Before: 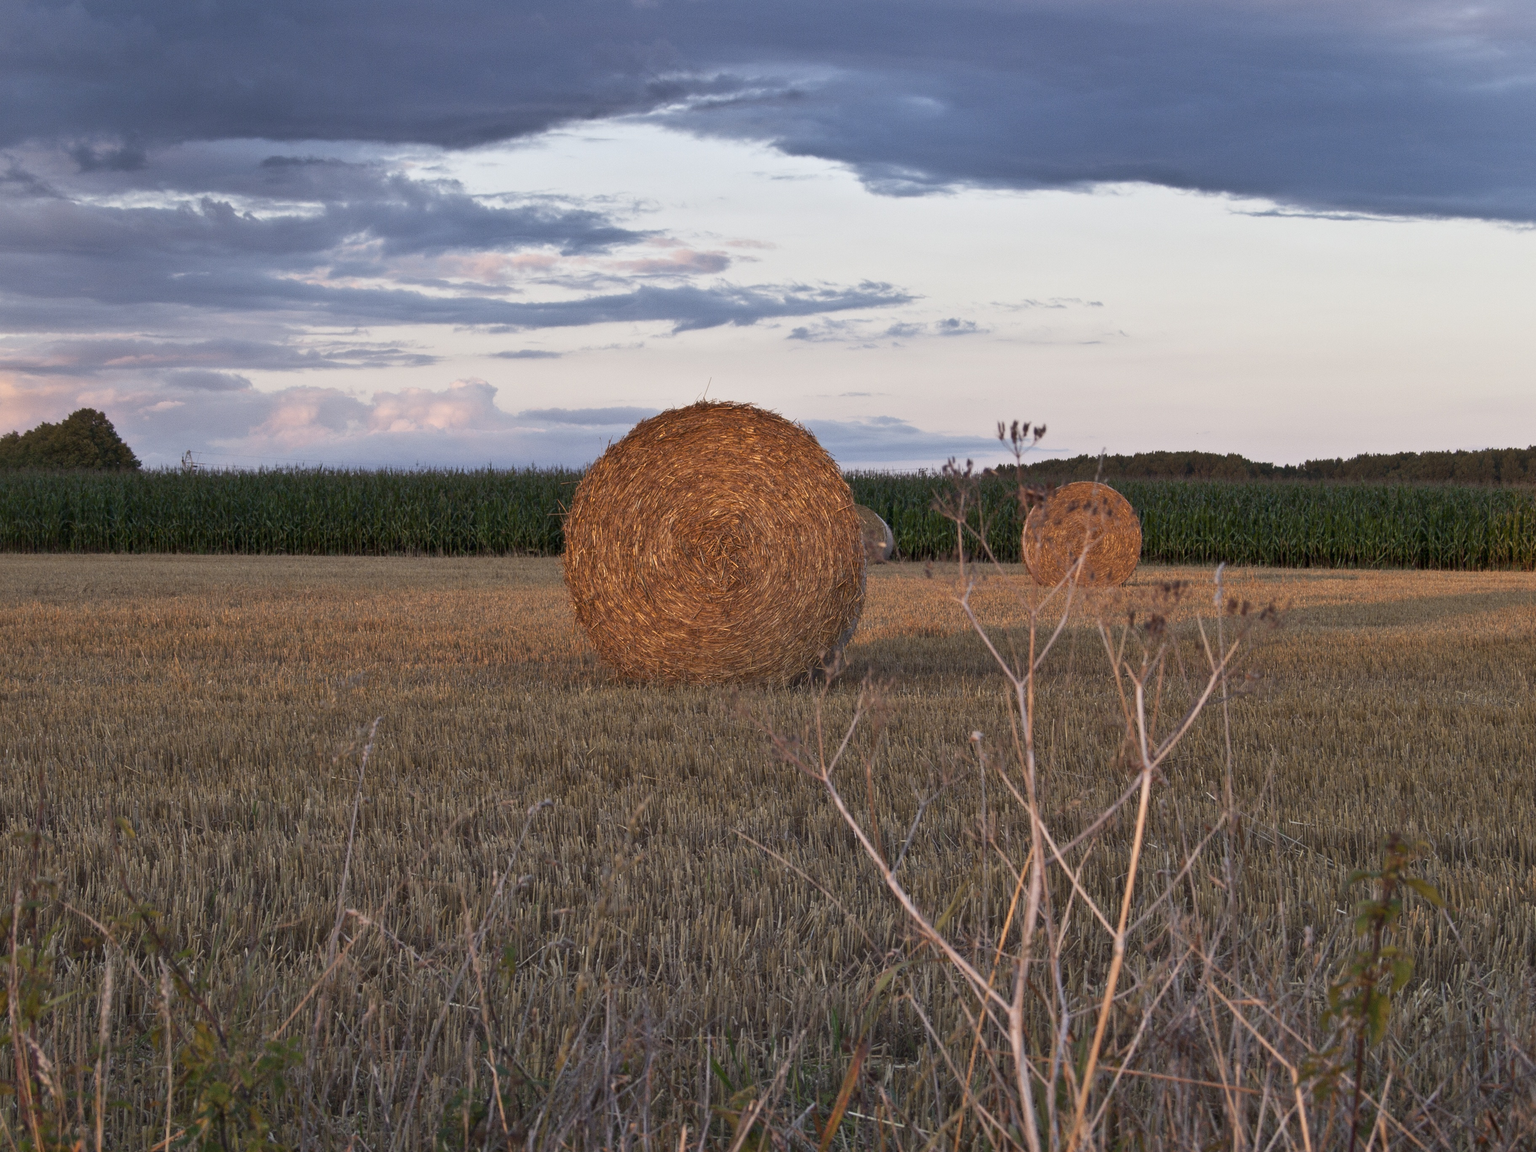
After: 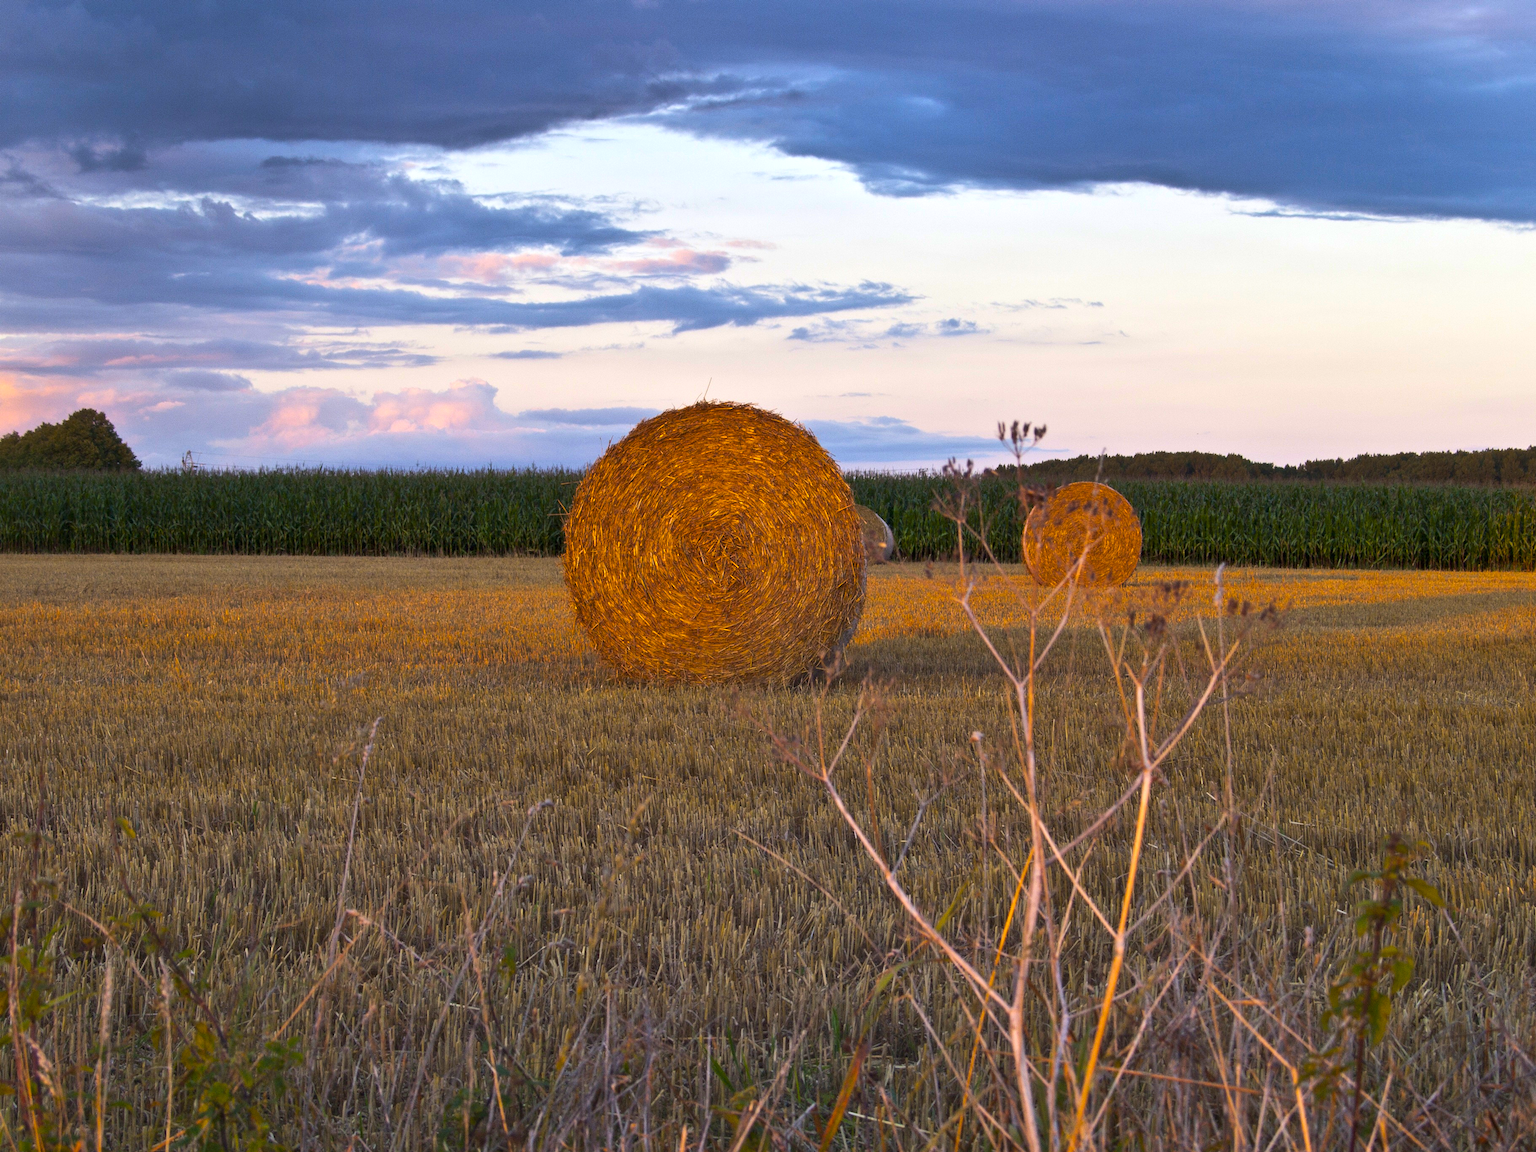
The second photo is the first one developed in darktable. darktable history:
color balance rgb: perceptual saturation grading › global saturation 60.18%, perceptual saturation grading › highlights 20.87%, perceptual saturation grading › shadows -50.173%, perceptual brilliance grading › highlights 10.164%, perceptual brilliance grading › mid-tones 5.053%, global vibrance 41.062%
